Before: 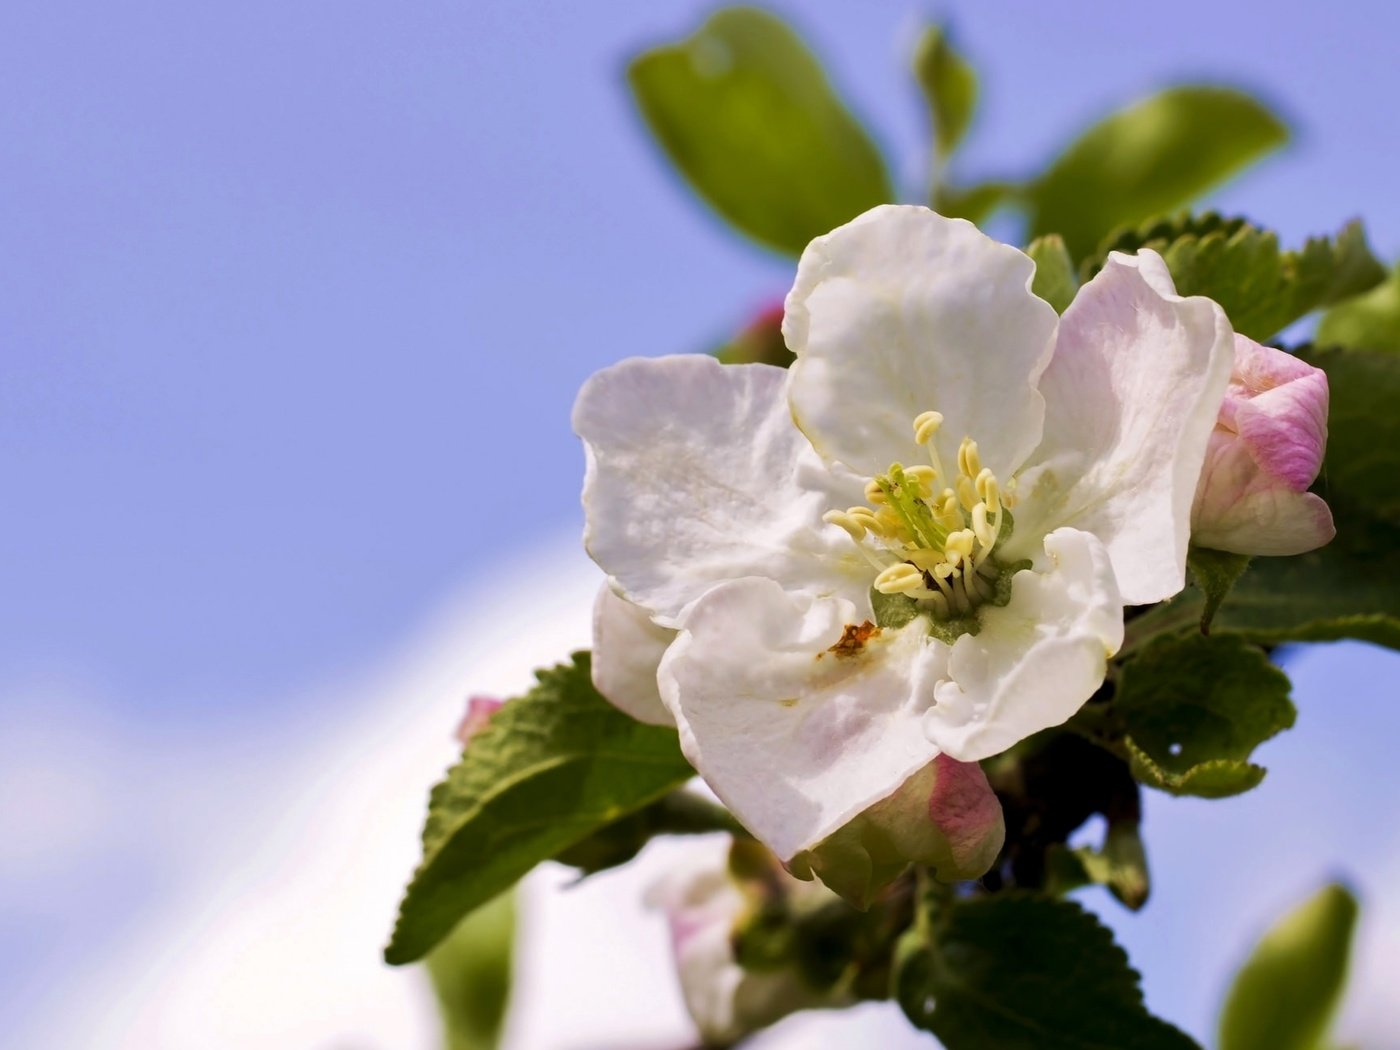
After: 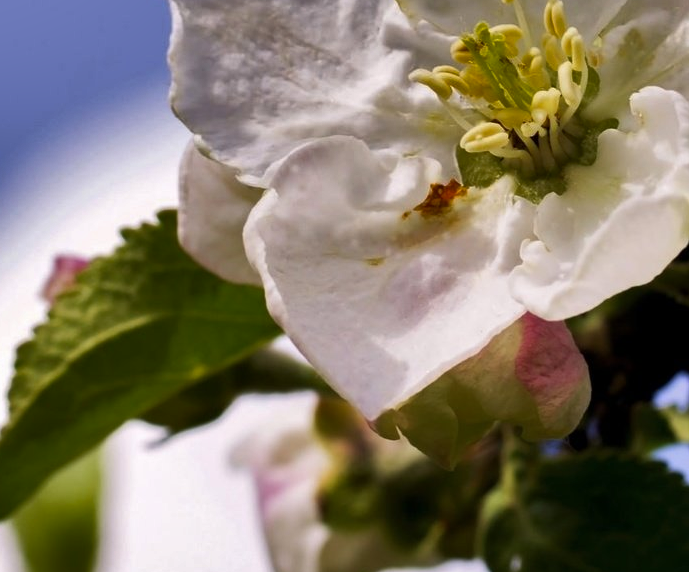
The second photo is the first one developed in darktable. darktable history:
crop: left 29.637%, top 42.044%, right 21.084%, bottom 3.477%
shadows and highlights: shadows 18.57, highlights -83.95, soften with gaussian
